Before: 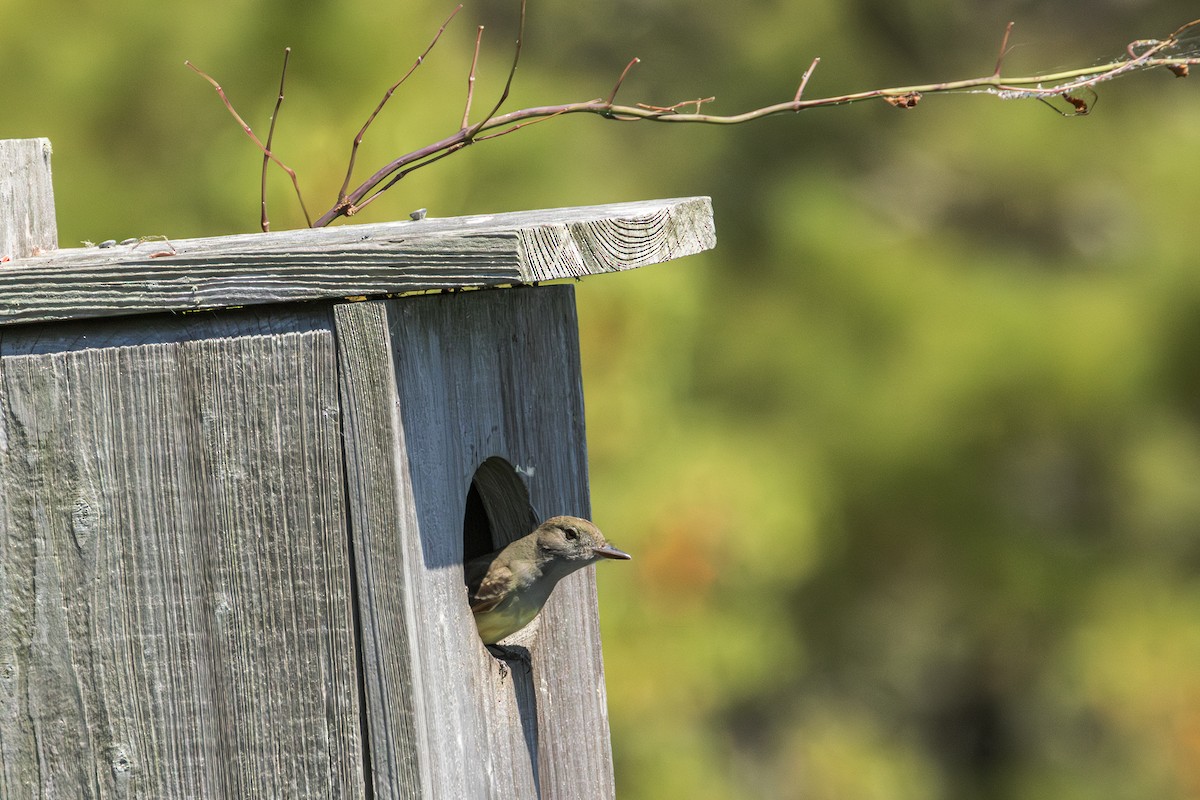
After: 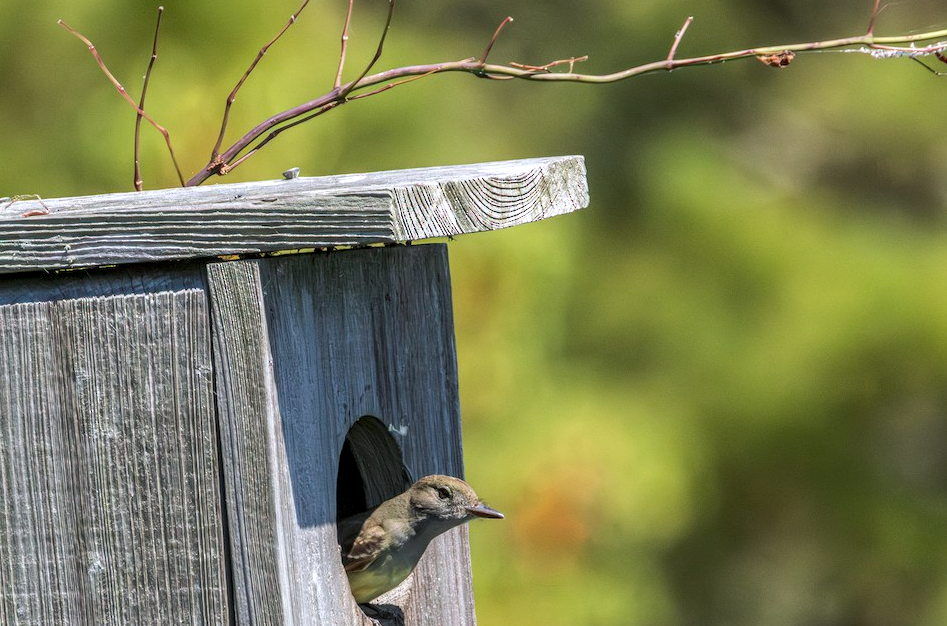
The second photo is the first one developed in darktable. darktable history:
local contrast: detail 130%
crop and rotate: left 10.585%, top 5.145%, right 10.452%, bottom 16.48%
color calibration: illuminant as shot in camera, x 0.358, y 0.373, temperature 4628.91 K
color correction: highlights b* 0.022
